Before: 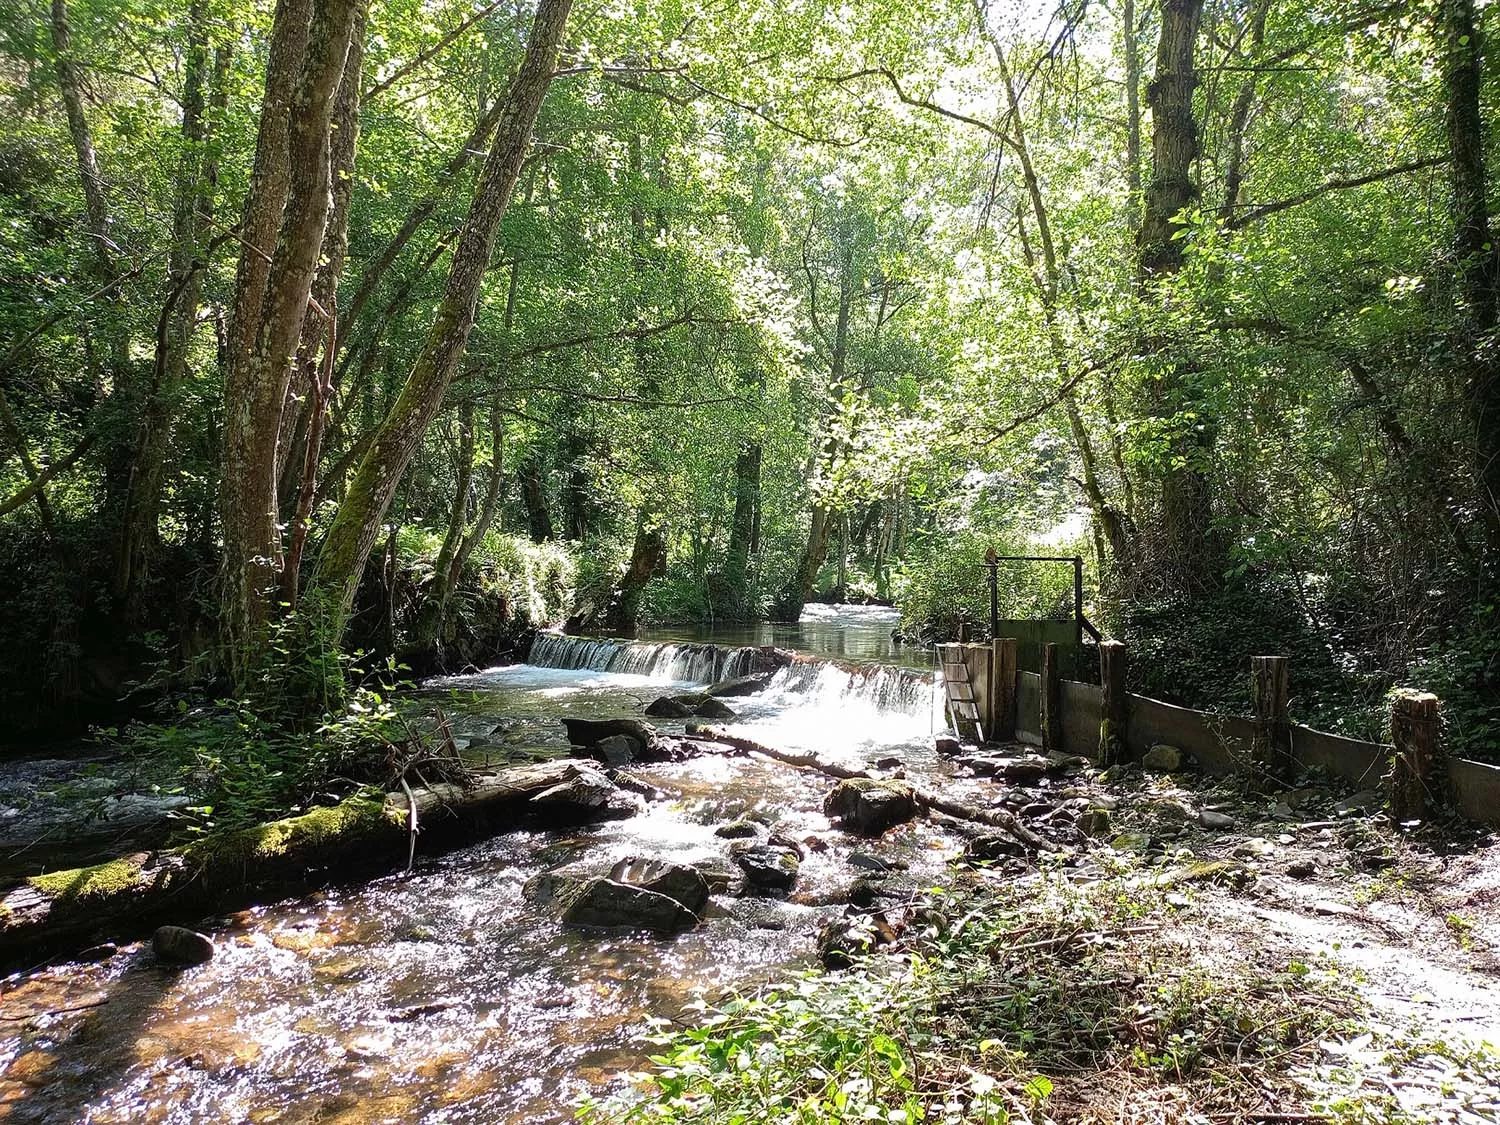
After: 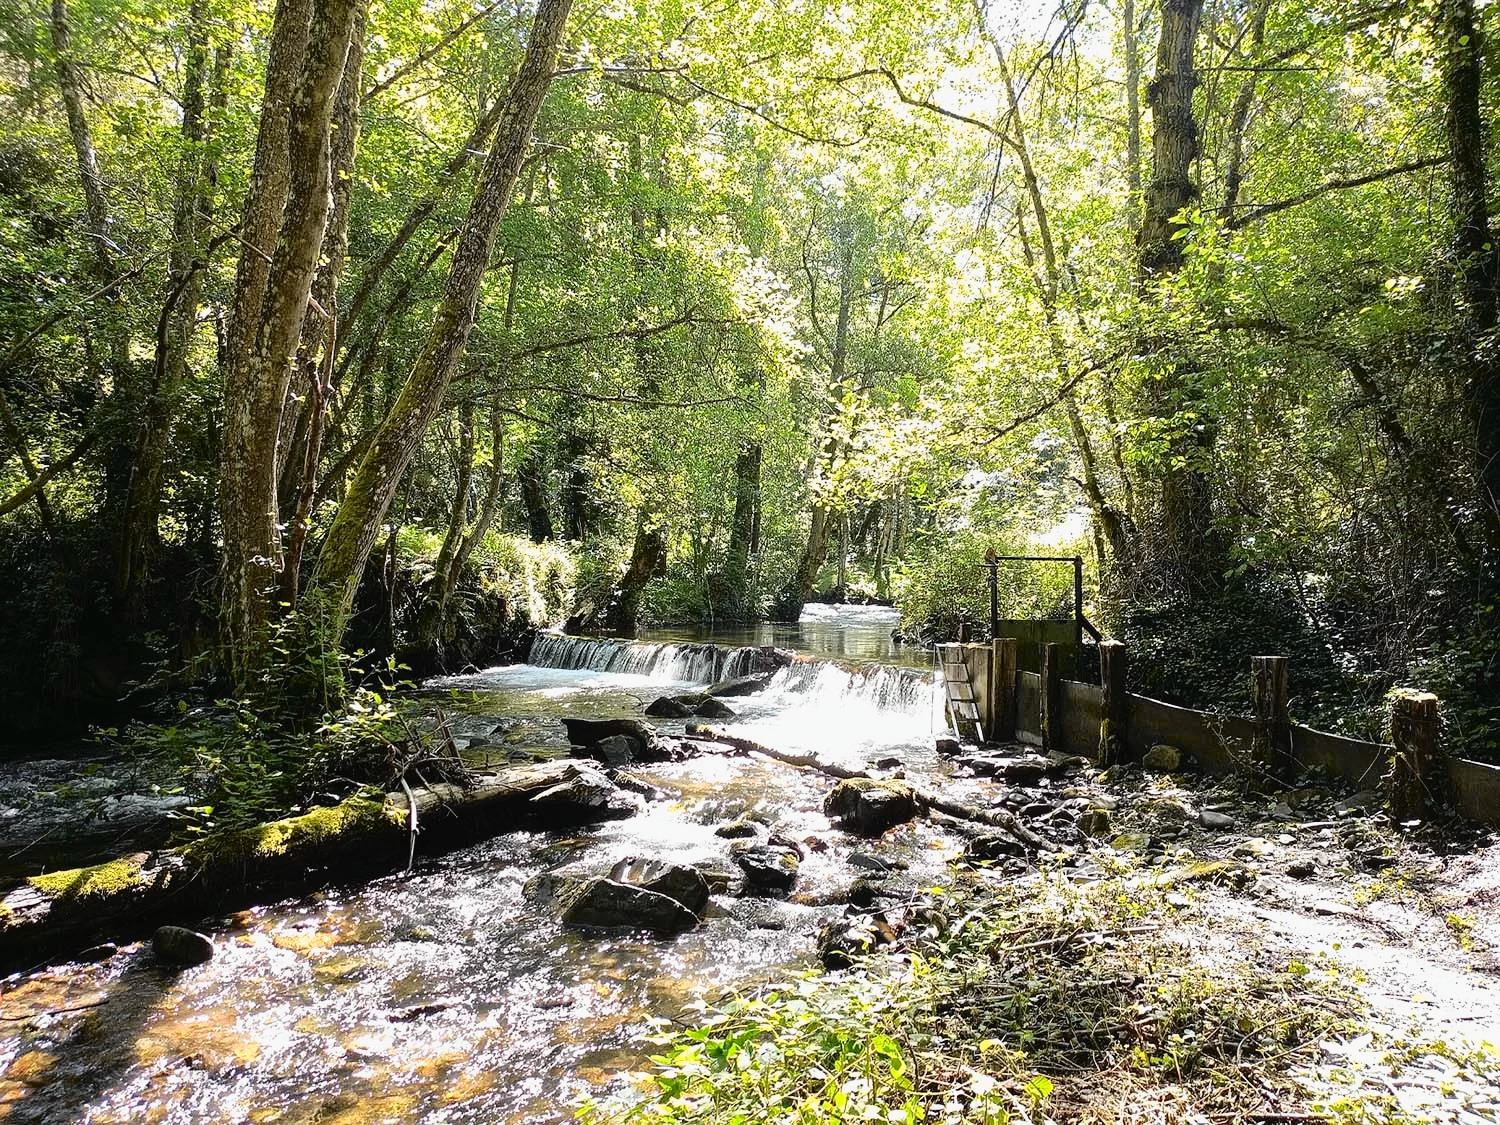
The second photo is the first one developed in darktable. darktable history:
tone curve: curves: ch0 [(0, 0.013) (0.129, 0.1) (0.327, 0.382) (0.489, 0.573) (0.66, 0.748) (0.858, 0.926) (1, 0.977)]; ch1 [(0, 0) (0.353, 0.344) (0.45, 0.46) (0.498, 0.498) (0.521, 0.512) (0.563, 0.559) (0.592, 0.585) (0.647, 0.68) (1, 1)]; ch2 [(0, 0) (0.333, 0.346) (0.375, 0.375) (0.427, 0.44) (0.476, 0.492) (0.511, 0.508) (0.528, 0.533) (0.579, 0.61) (0.612, 0.644) (0.66, 0.715) (1, 1)], color space Lab, independent channels, preserve colors none
